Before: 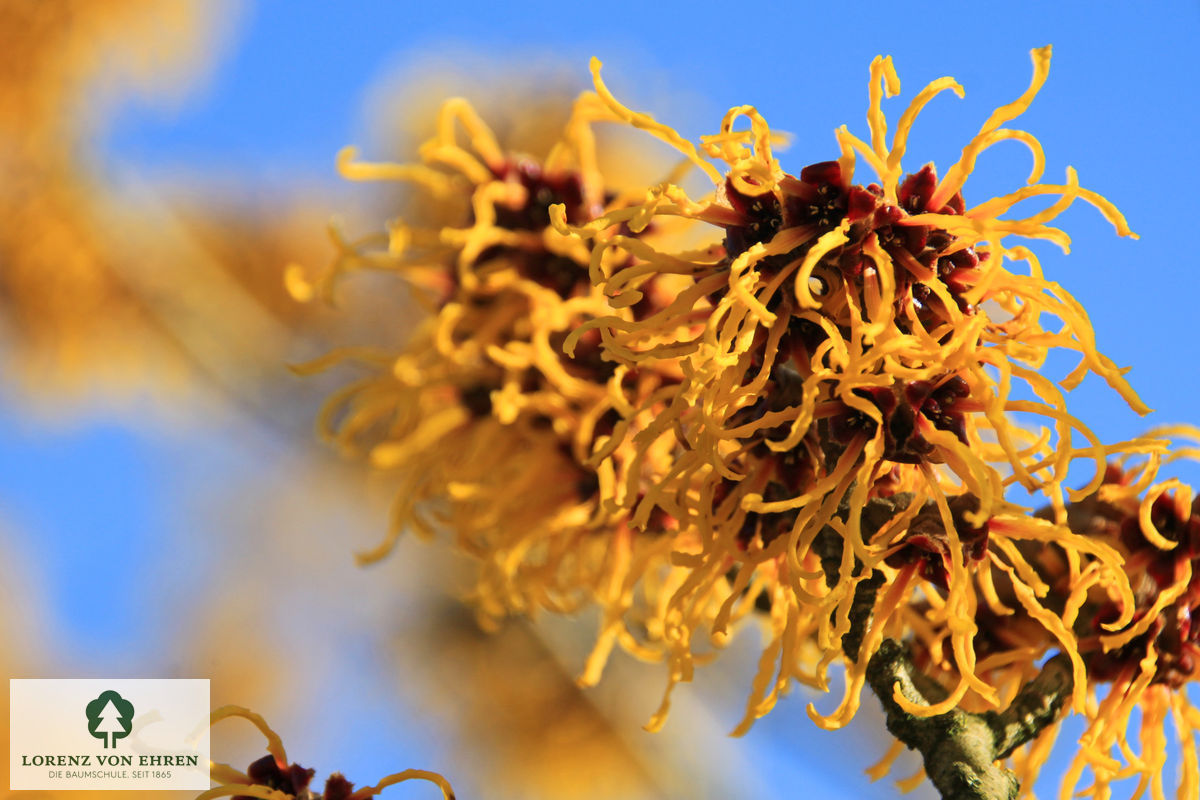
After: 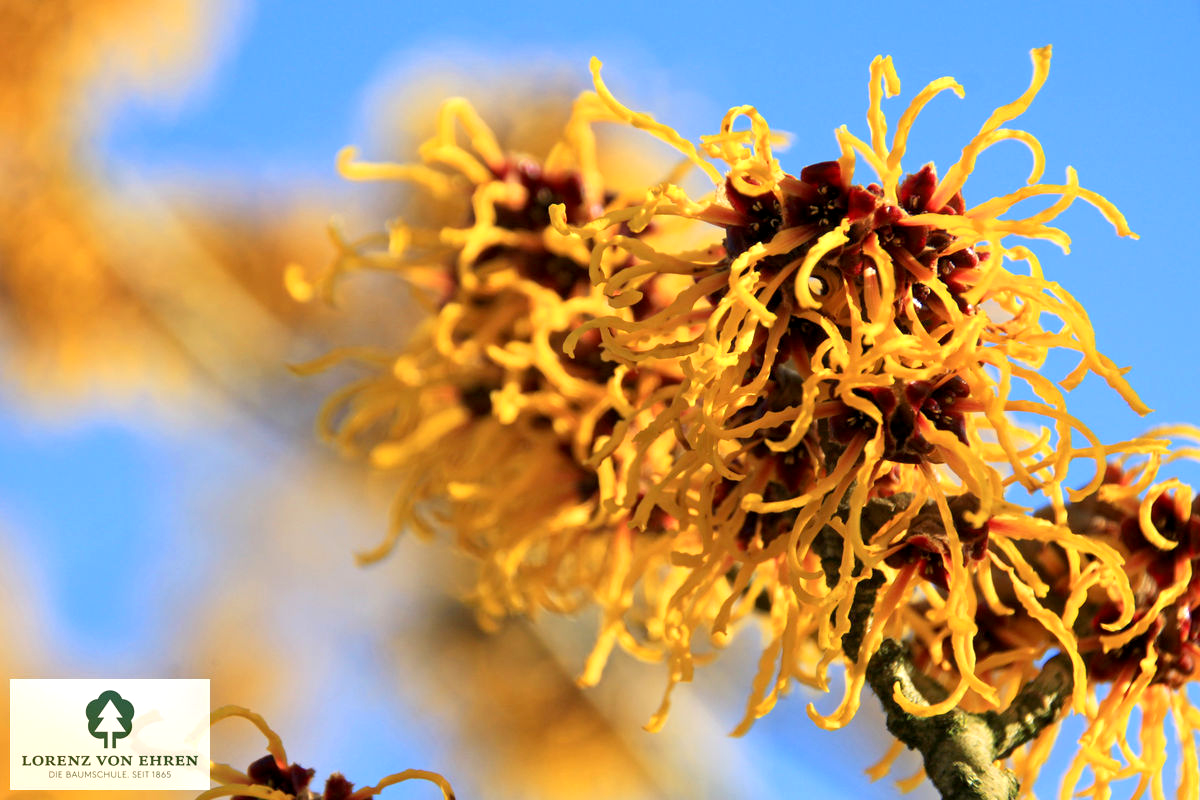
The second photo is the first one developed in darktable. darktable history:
exposure: black level correction 0.003, exposure 0.38 EV, compensate highlight preservation false
